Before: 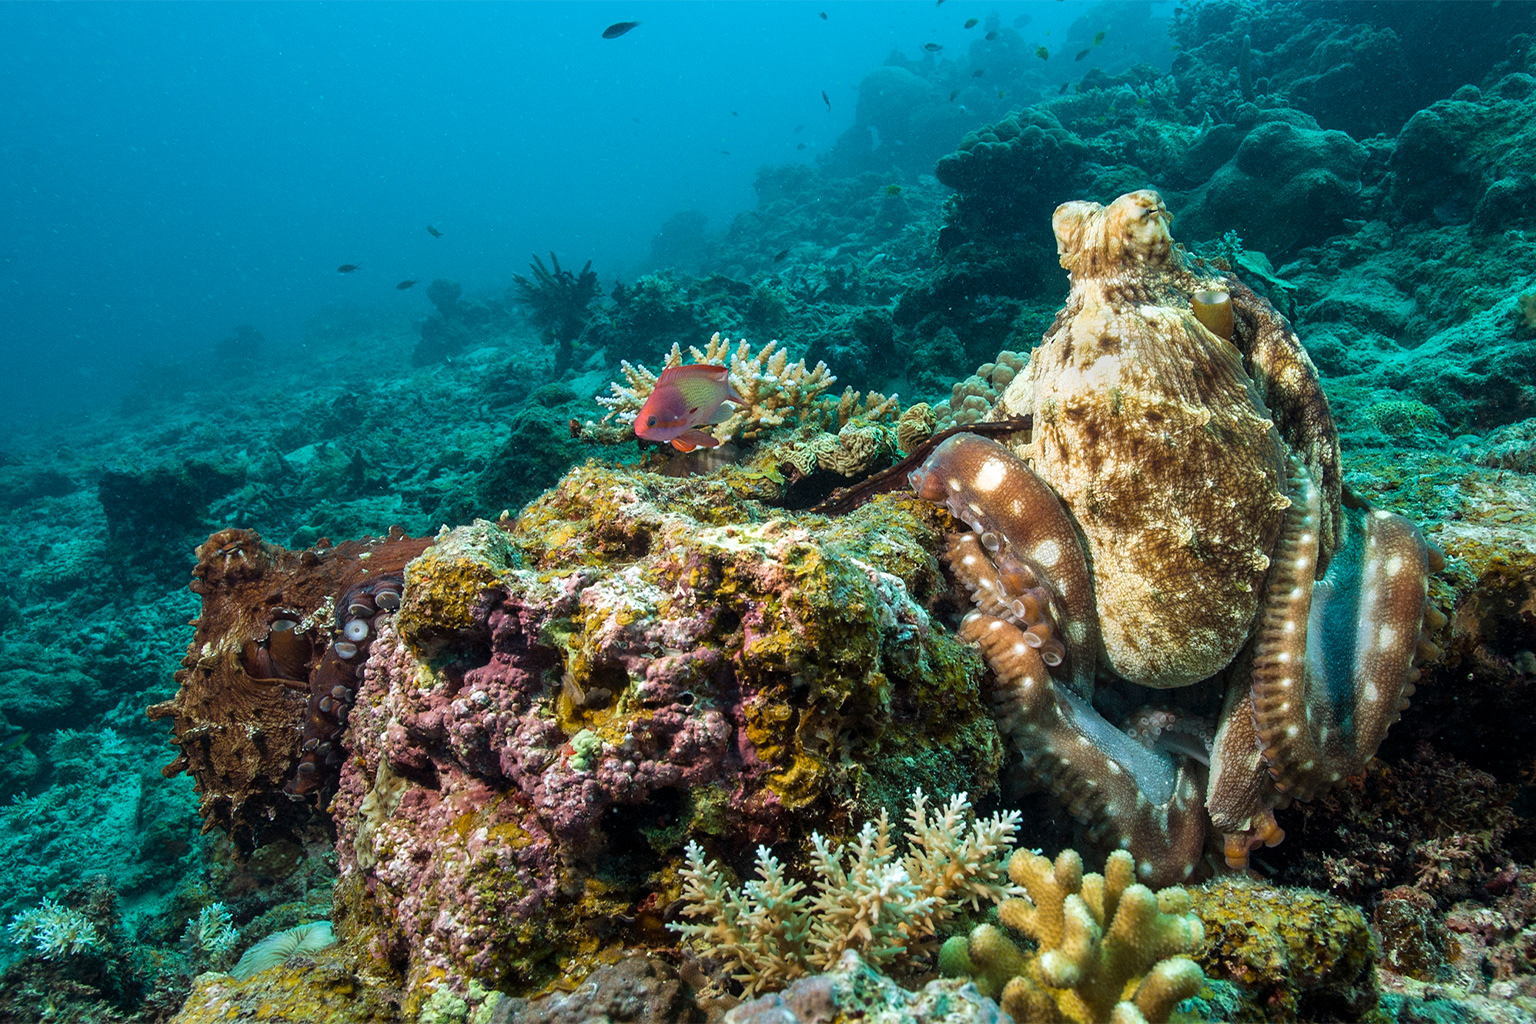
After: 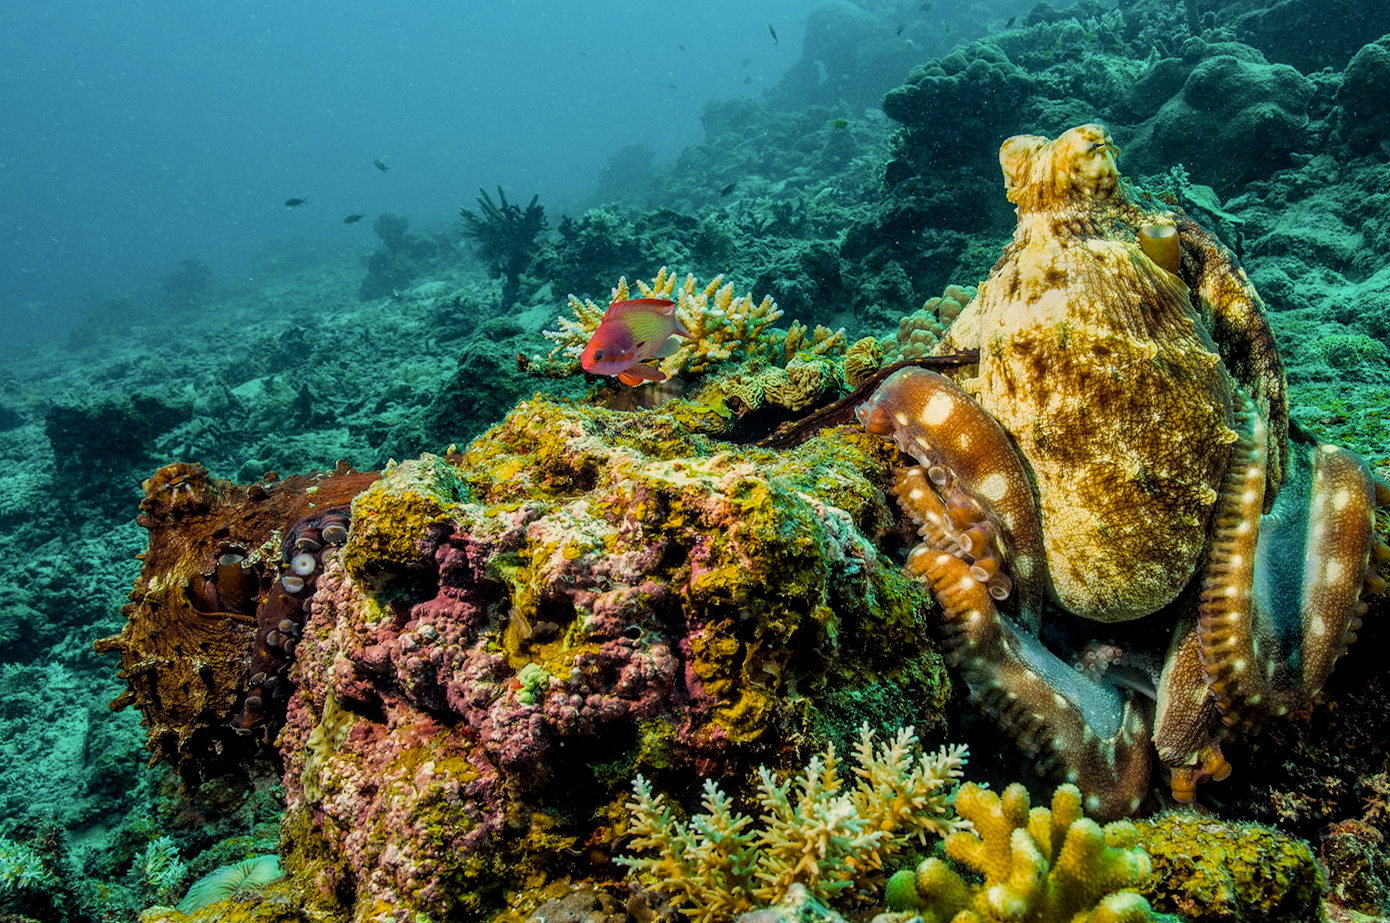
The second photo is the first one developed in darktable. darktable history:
exposure: compensate highlight preservation false
crop: left 3.489%, top 6.494%, right 5.958%, bottom 3.316%
color correction: highlights a* 1.32, highlights b* 17.72
color balance rgb: perceptual saturation grading › global saturation 30.117%, global vibrance 20%
local contrast: detail 130%
filmic rgb: black relative exposure -7.97 EV, white relative exposure 3.87 EV, threshold 3.02 EV, hardness 4.28, enable highlight reconstruction true
